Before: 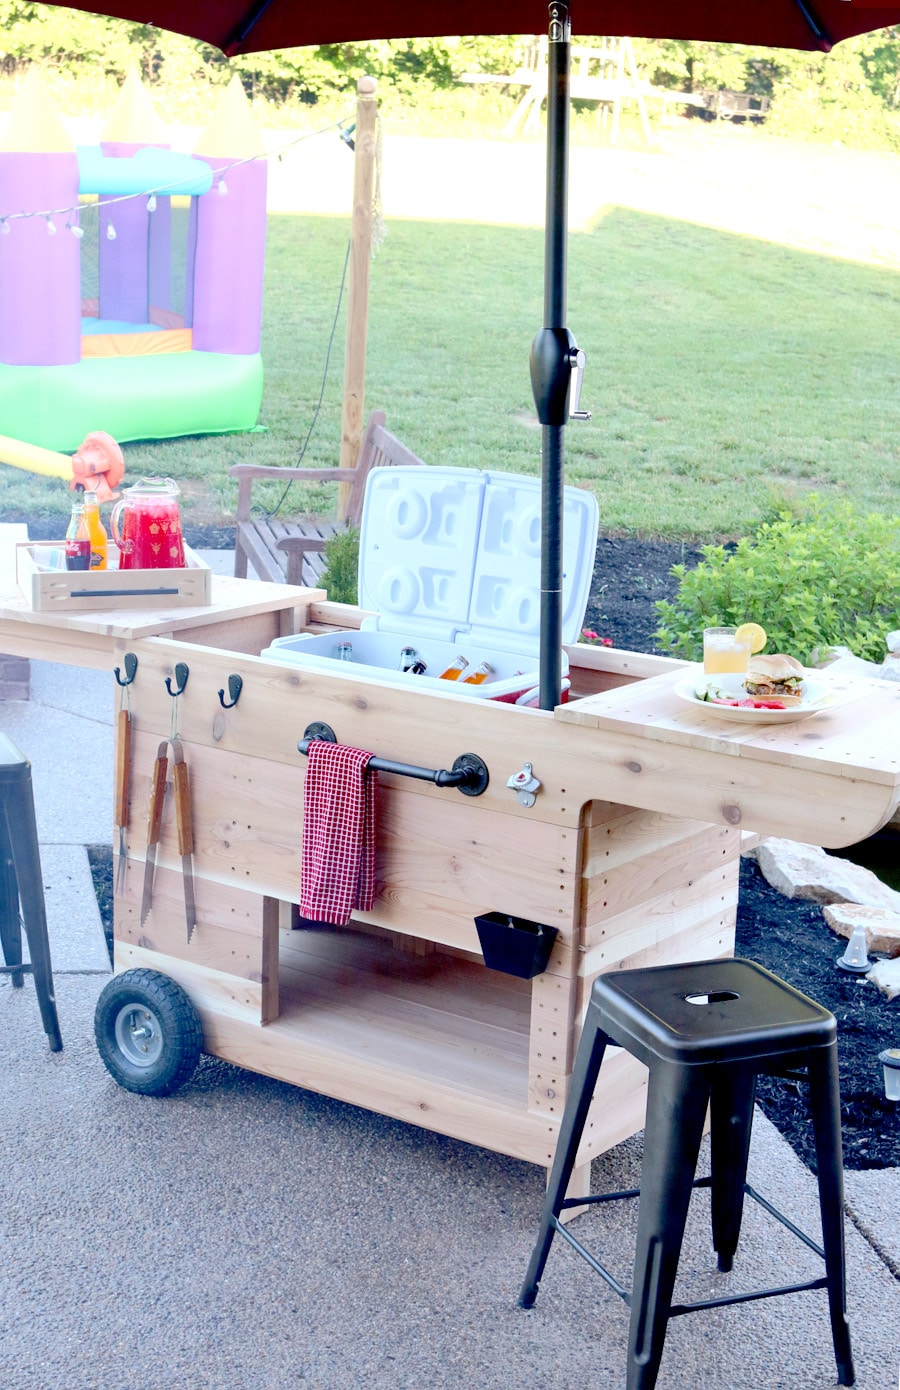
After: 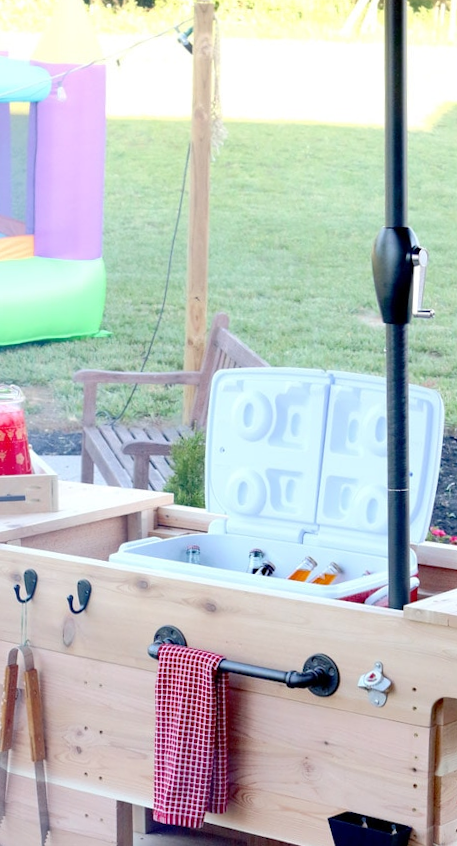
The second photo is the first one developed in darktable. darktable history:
crop: left 17.835%, top 7.675%, right 32.881%, bottom 32.213%
rotate and perspective: rotation -1.17°, automatic cropping off
